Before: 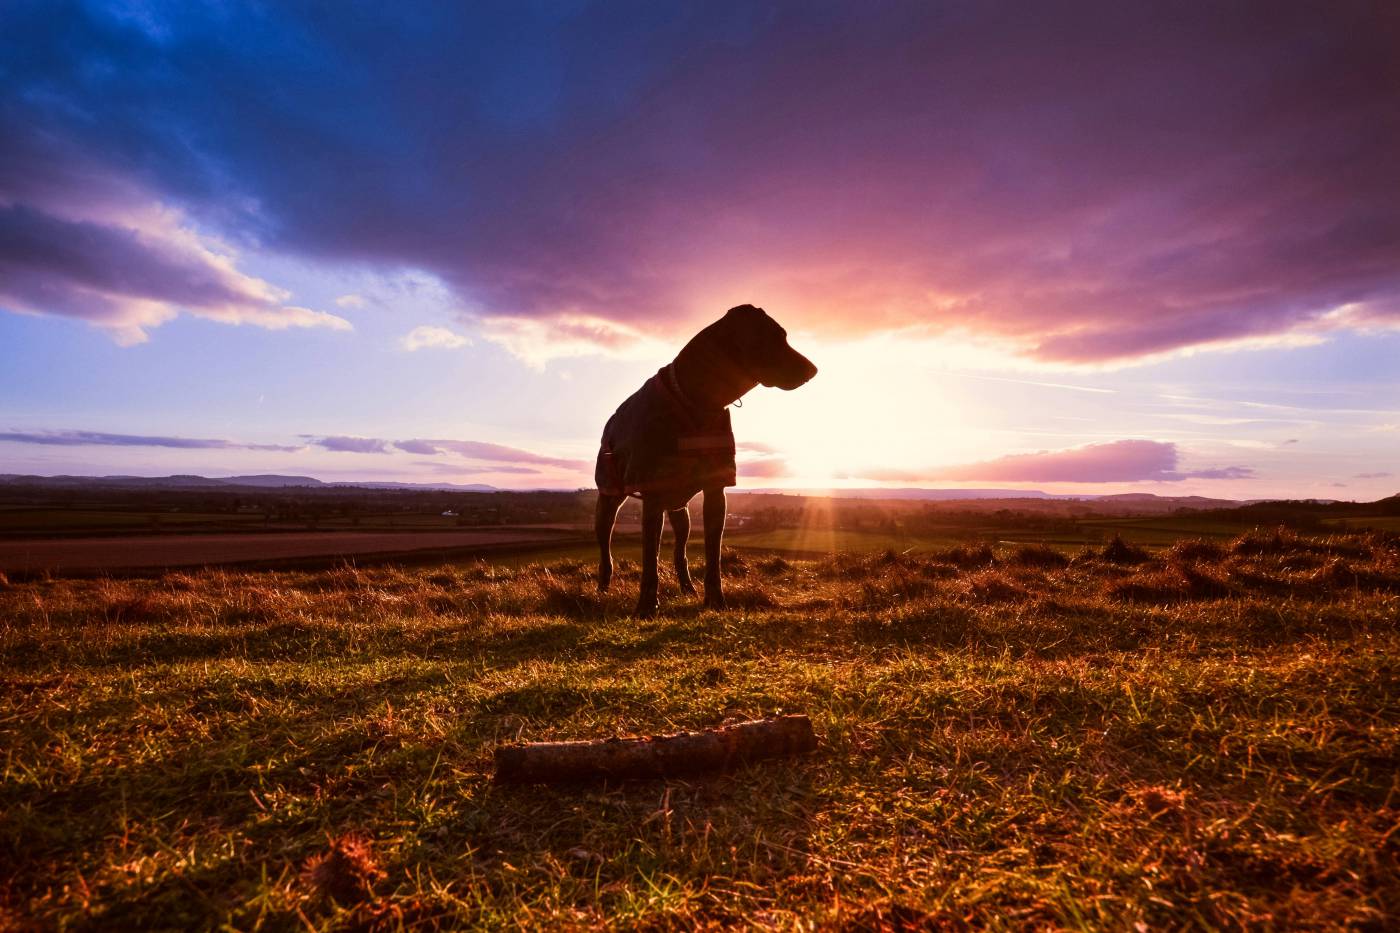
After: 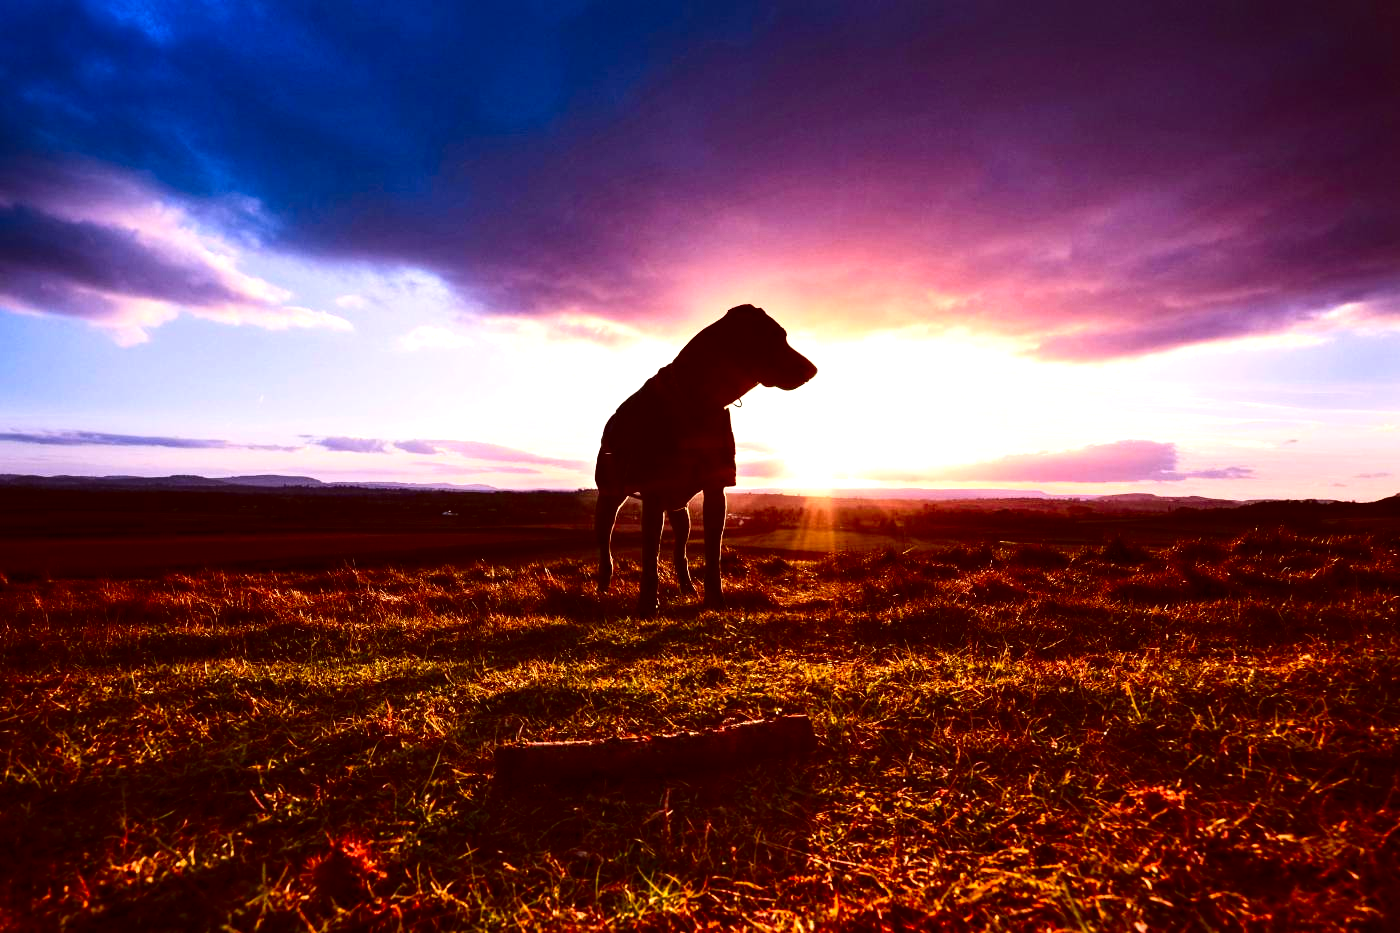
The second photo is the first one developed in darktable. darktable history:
exposure: exposure 0.566 EV, compensate highlight preservation false
contrast brightness saturation: contrast 0.221, brightness -0.188, saturation 0.233
local contrast: mode bilateral grid, contrast 20, coarseness 50, detail 103%, midtone range 0.2
